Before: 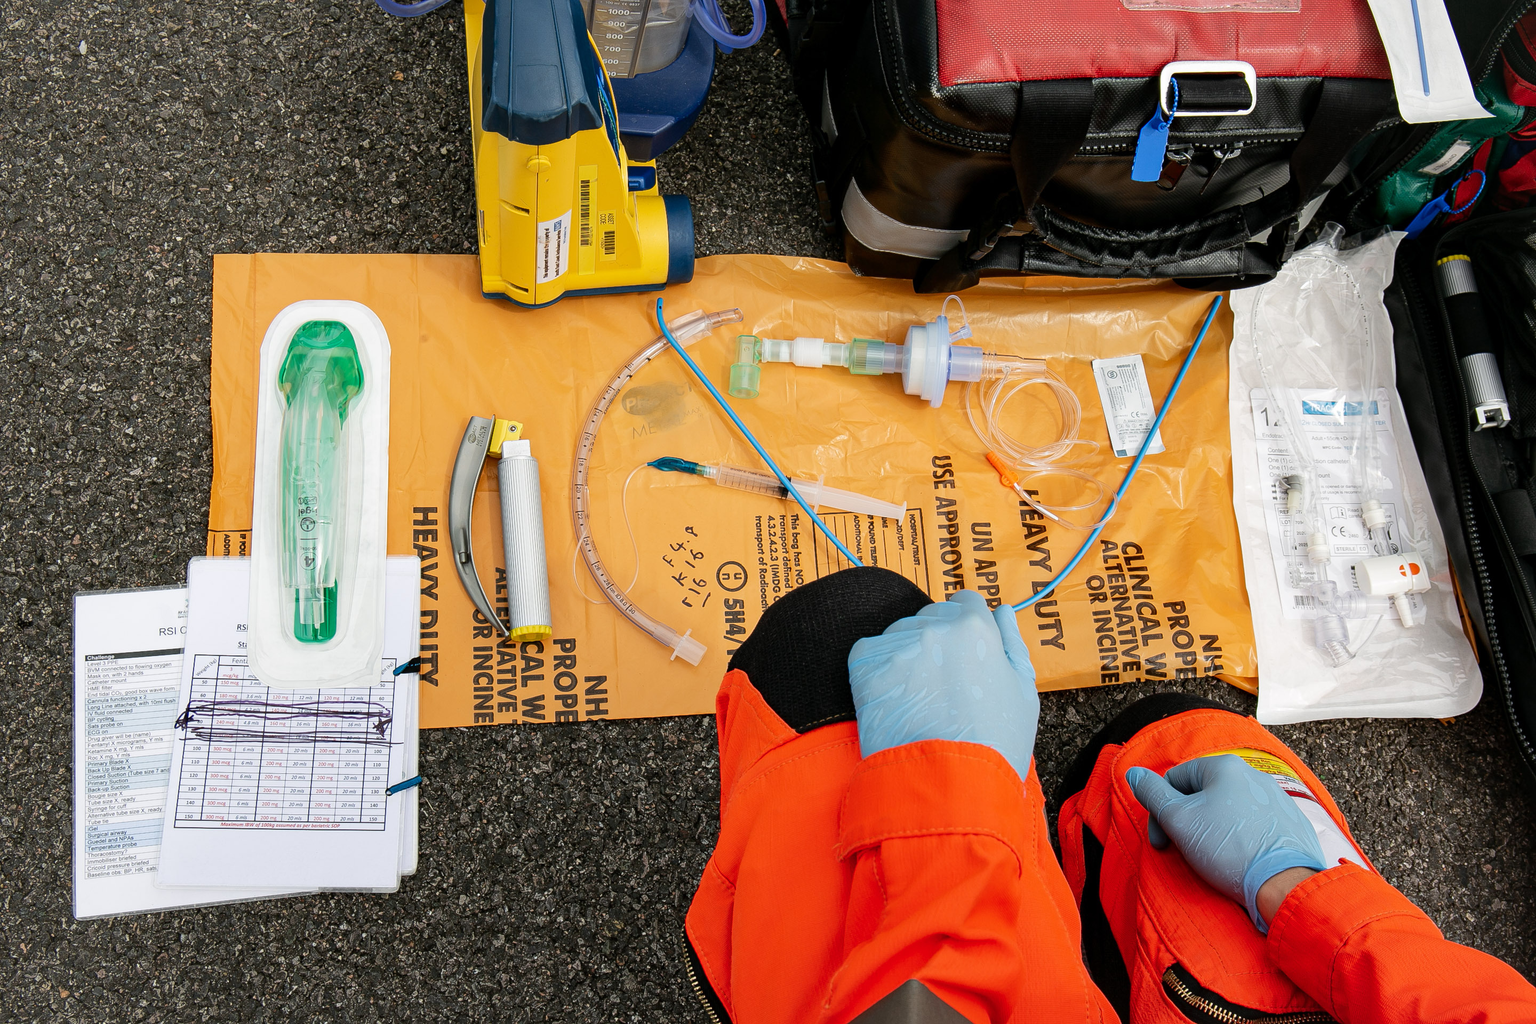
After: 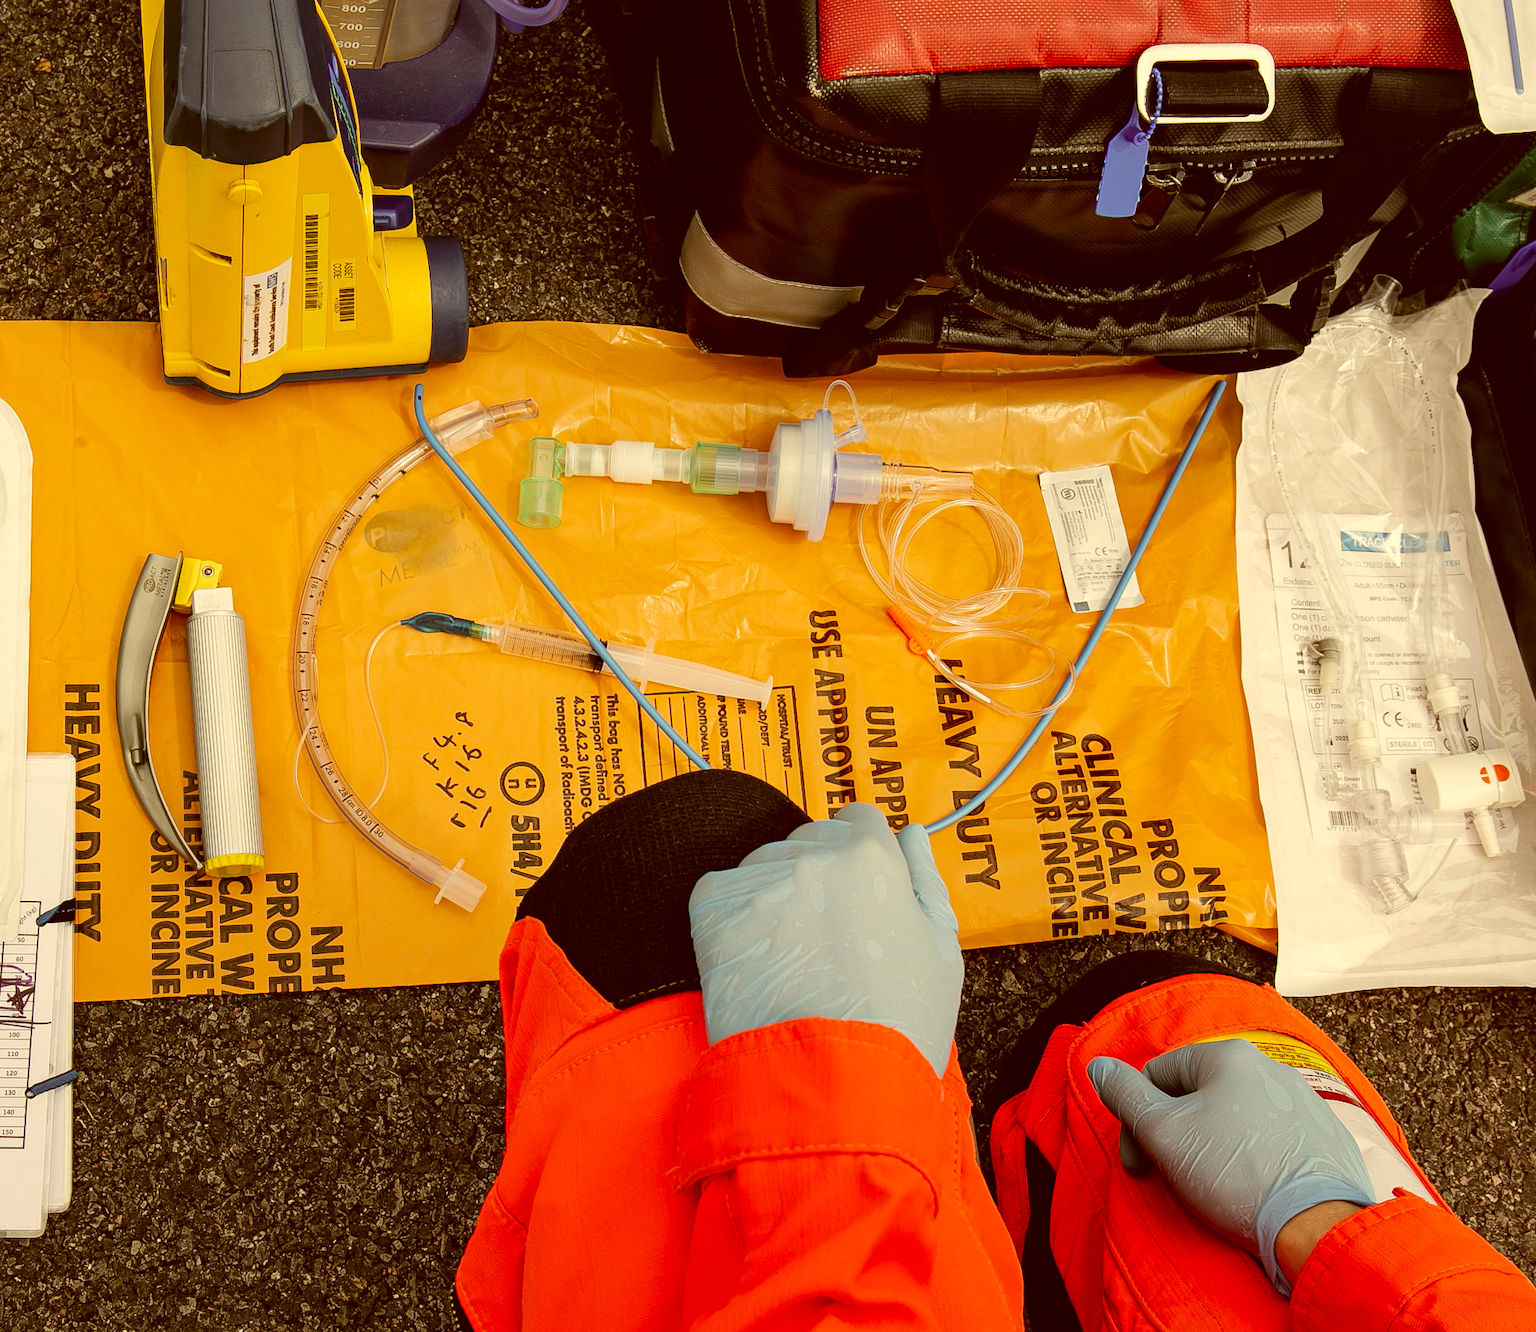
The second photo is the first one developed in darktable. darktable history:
crop and rotate: left 23.977%, top 2.981%, right 6.334%, bottom 6.337%
color correction: highlights a* 1.04, highlights b* 23.81, shadows a* 15.58, shadows b* 24.78
